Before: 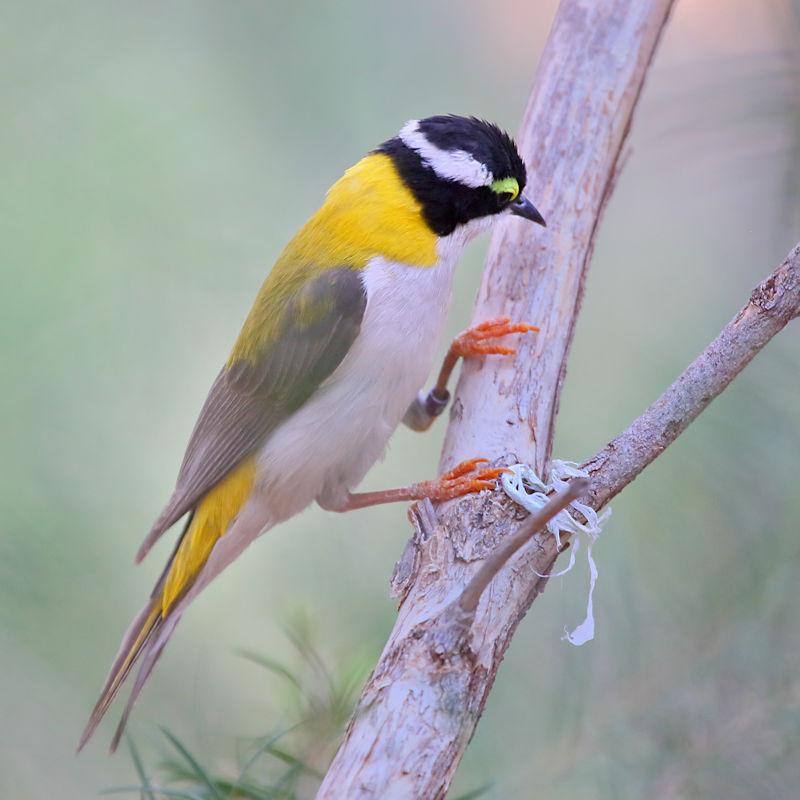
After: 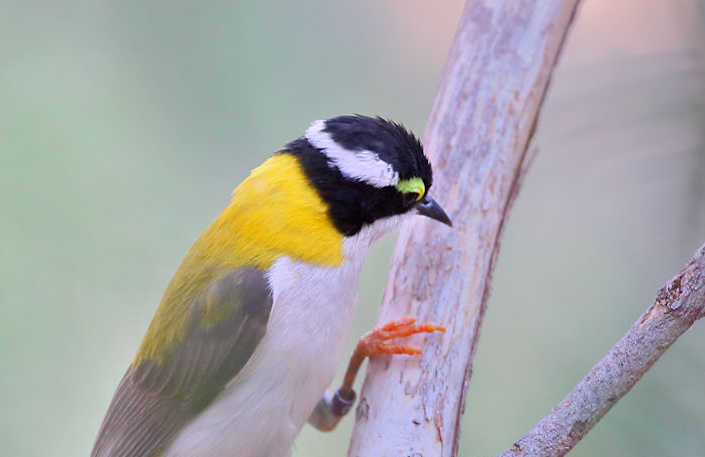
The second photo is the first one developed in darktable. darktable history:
tone equalizer: on, module defaults
crop and rotate: left 11.812%, bottom 42.776%
